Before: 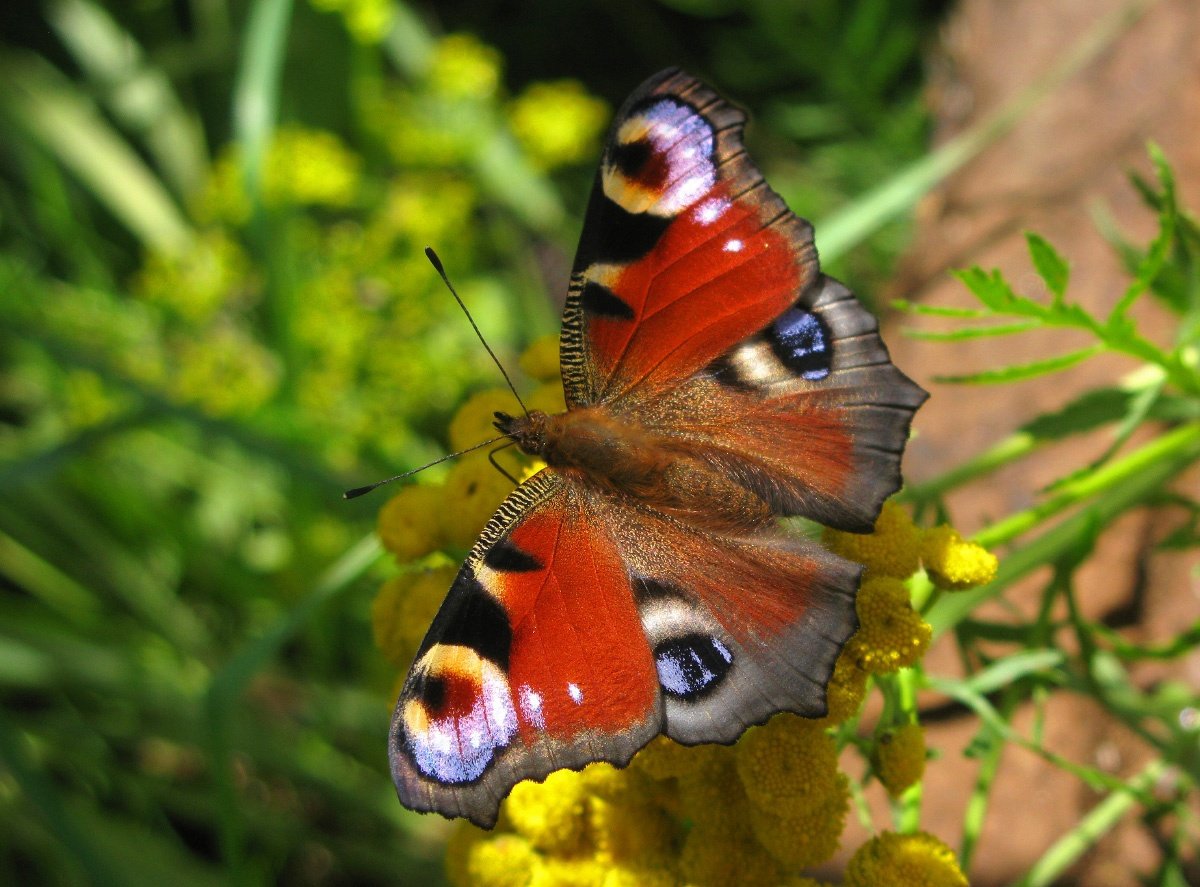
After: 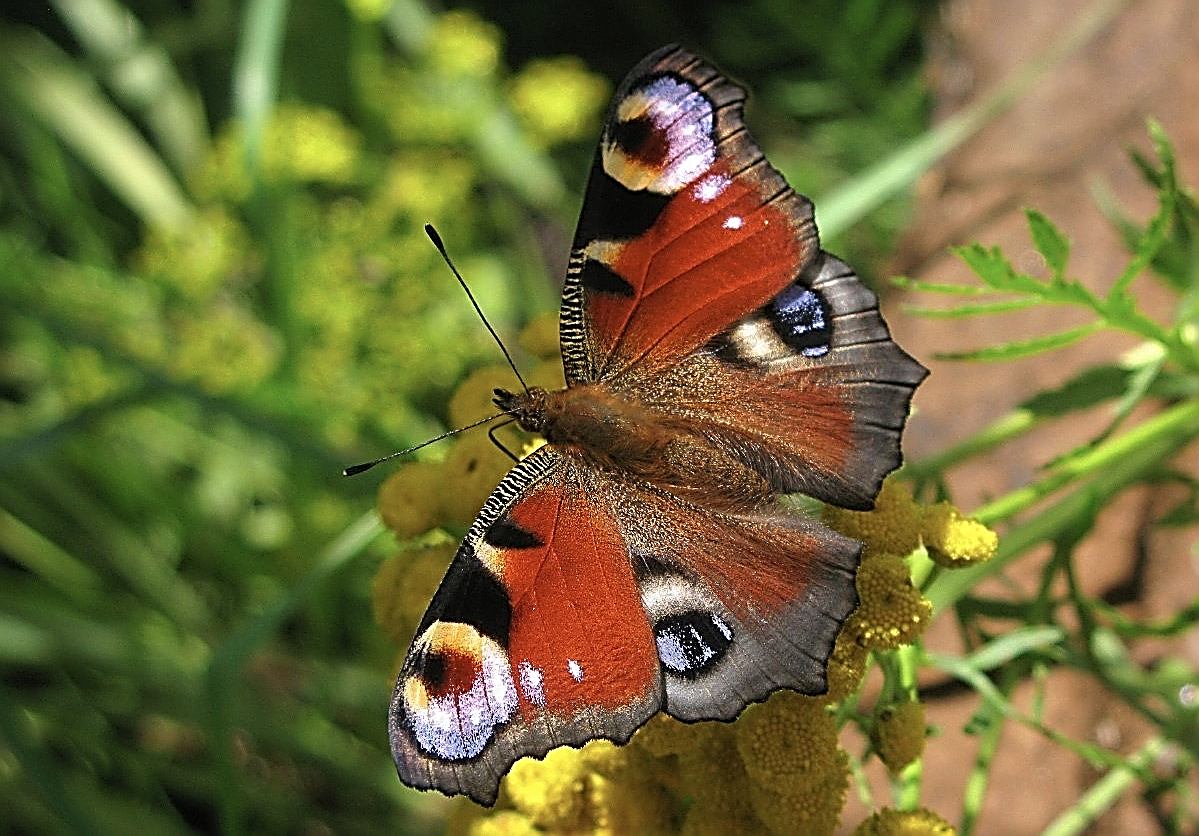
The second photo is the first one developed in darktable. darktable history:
contrast brightness saturation: saturation -0.17
sharpen: amount 1.997
crop and rotate: top 2.648%, bottom 3.022%
